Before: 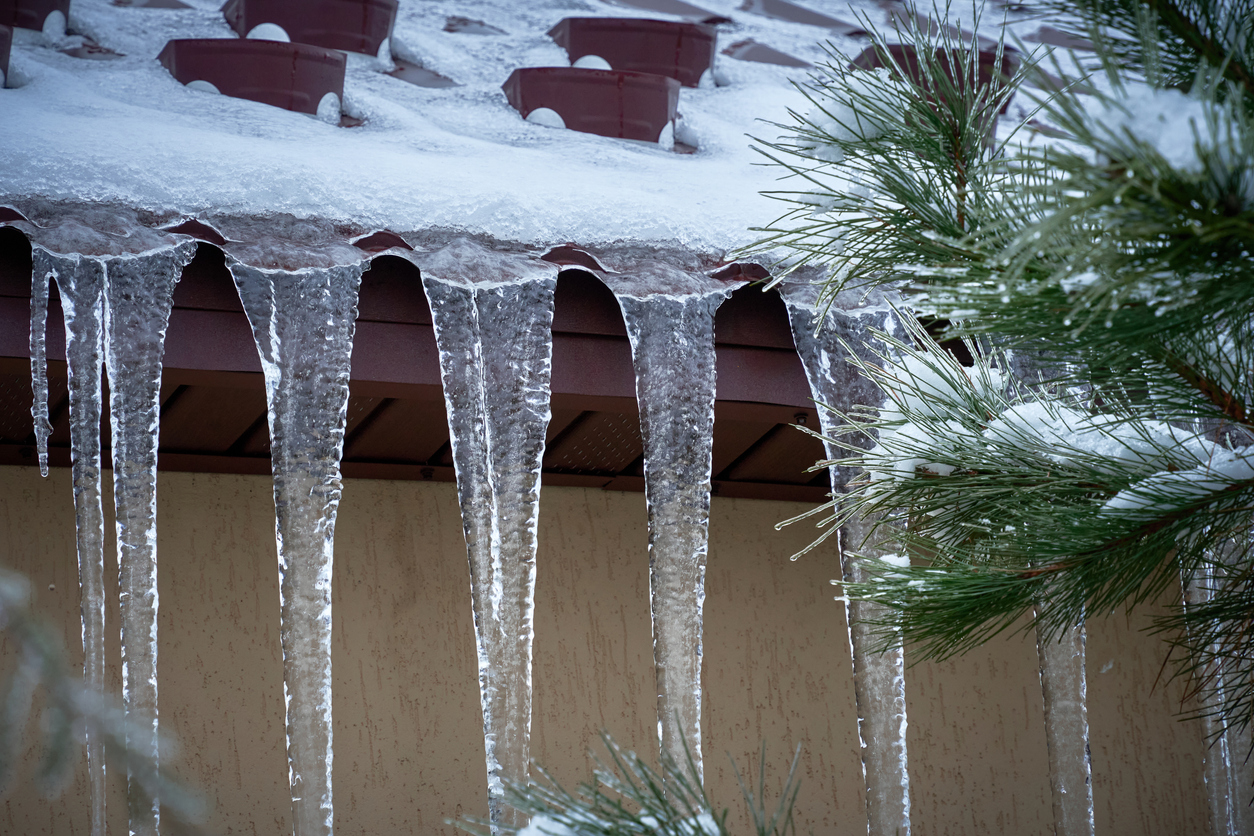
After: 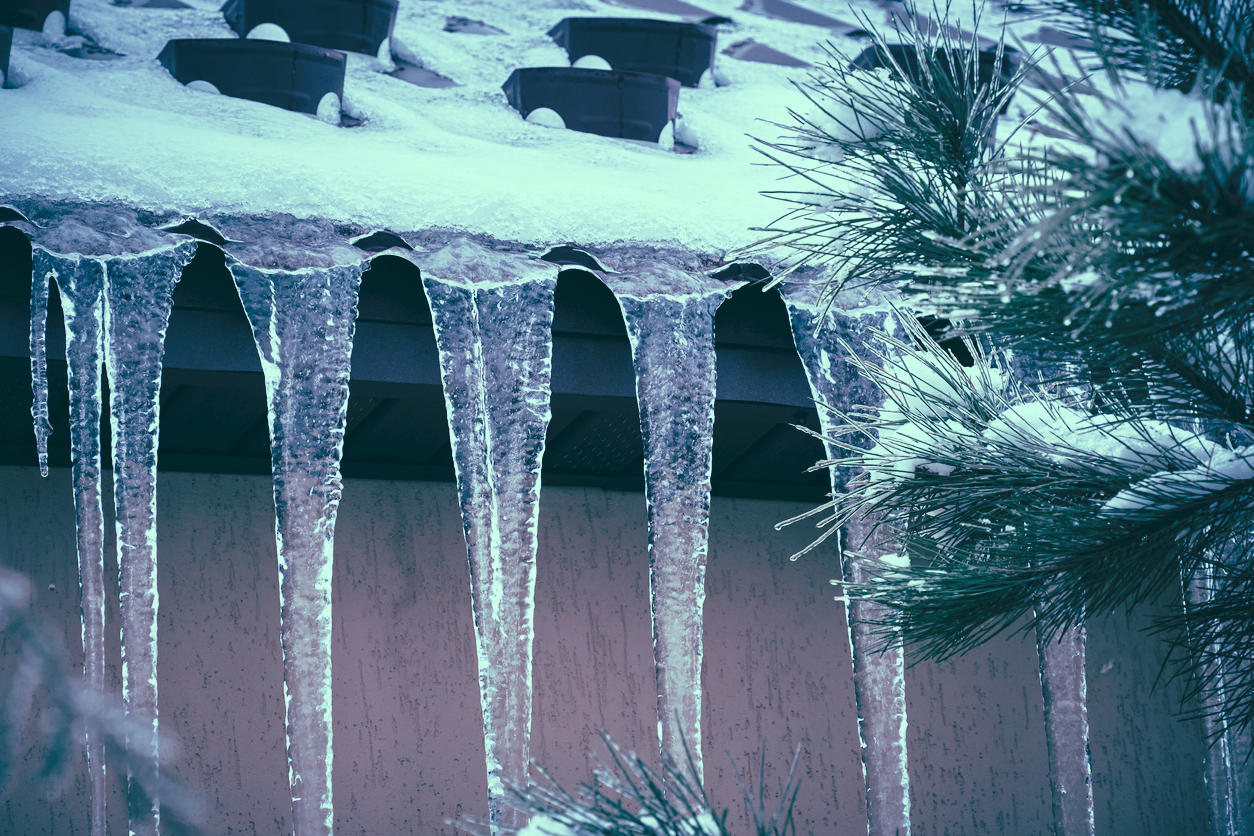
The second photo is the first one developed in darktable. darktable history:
tone curve: curves: ch0 [(0, 0) (0.003, 0.077) (0.011, 0.089) (0.025, 0.105) (0.044, 0.122) (0.069, 0.134) (0.1, 0.151) (0.136, 0.171) (0.177, 0.198) (0.224, 0.23) (0.277, 0.273) (0.335, 0.343) (0.399, 0.422) (0.468, 0.508) (0.543, 0.601) (0.623, 0.695) (0.709, 0.782) (0.801, 0.866) (0.898, 0.934) (1, 1)], preserve colors none
color look up table: target L [95.39, 91.64, 89.14, 49.05, 50.31, 35.2, 36.89, 23.81, 4.222, 200.85, 96.58, 74.08, 65.87, 64.09, 64, 64.95, 56.09, 57.24, 48.36, 45.39, 41.06, 39.29, 37.97, 24.08, 18.42, 12.15, 86.04, 74.27, 76.74, 77.83, 60.04, 61.31, 70, 54.09, 46.48, 47.11, 33.79, 35.89, 36.93, 22.58, 15.88, 20.81, 17.31, 85.04, 79.25, 71.96, 58, 54.22, 36.42], target a [-34.87, -33.42, -42.05, -18.39, -21.25, -24.33, -16.62, -27.72, -11.39, 0, -32.43, 6.08, 0.036, -1.22, 24.29, -0.158, 35.69, 37.14, 53.99, 10.59, 29.56, 15.28, 4.805, 27.24, -25, -10.06, -10.07, 11.09, -3.534, 6.725, 14.45, -4.087, 11.8, 35.11, 24.64, -4.501, 30.71, 12.55, 16.82, -18.68, -3.923, -8.269, 4.674, -39.78, -28.67, -28.44, -16.26, -19.24, -9.373], target b [30.95, 36.21, 11.11, 13.73, 0.396, 3.231, -13.09, -4.868, -10.55, -0.001, 12.31, 6.077, 28.05, 5.885, 19.98, -7.733, 8.791, -8.259, 16.61, 10.76, -2.018, -0.048, -13.26, -0.791, -3.728, -12.89, -1.024, -11.16, -16.73, -15.85, -13.99, -25.88, -26.97, -26.81, -22.91, -45.24, -14, -34.76, -55.48, -16.45, -28.35, -26.21, -37.09, -3.956, -11.29, -21.29, -14.61, -27.73, -25.23], num patches 49
